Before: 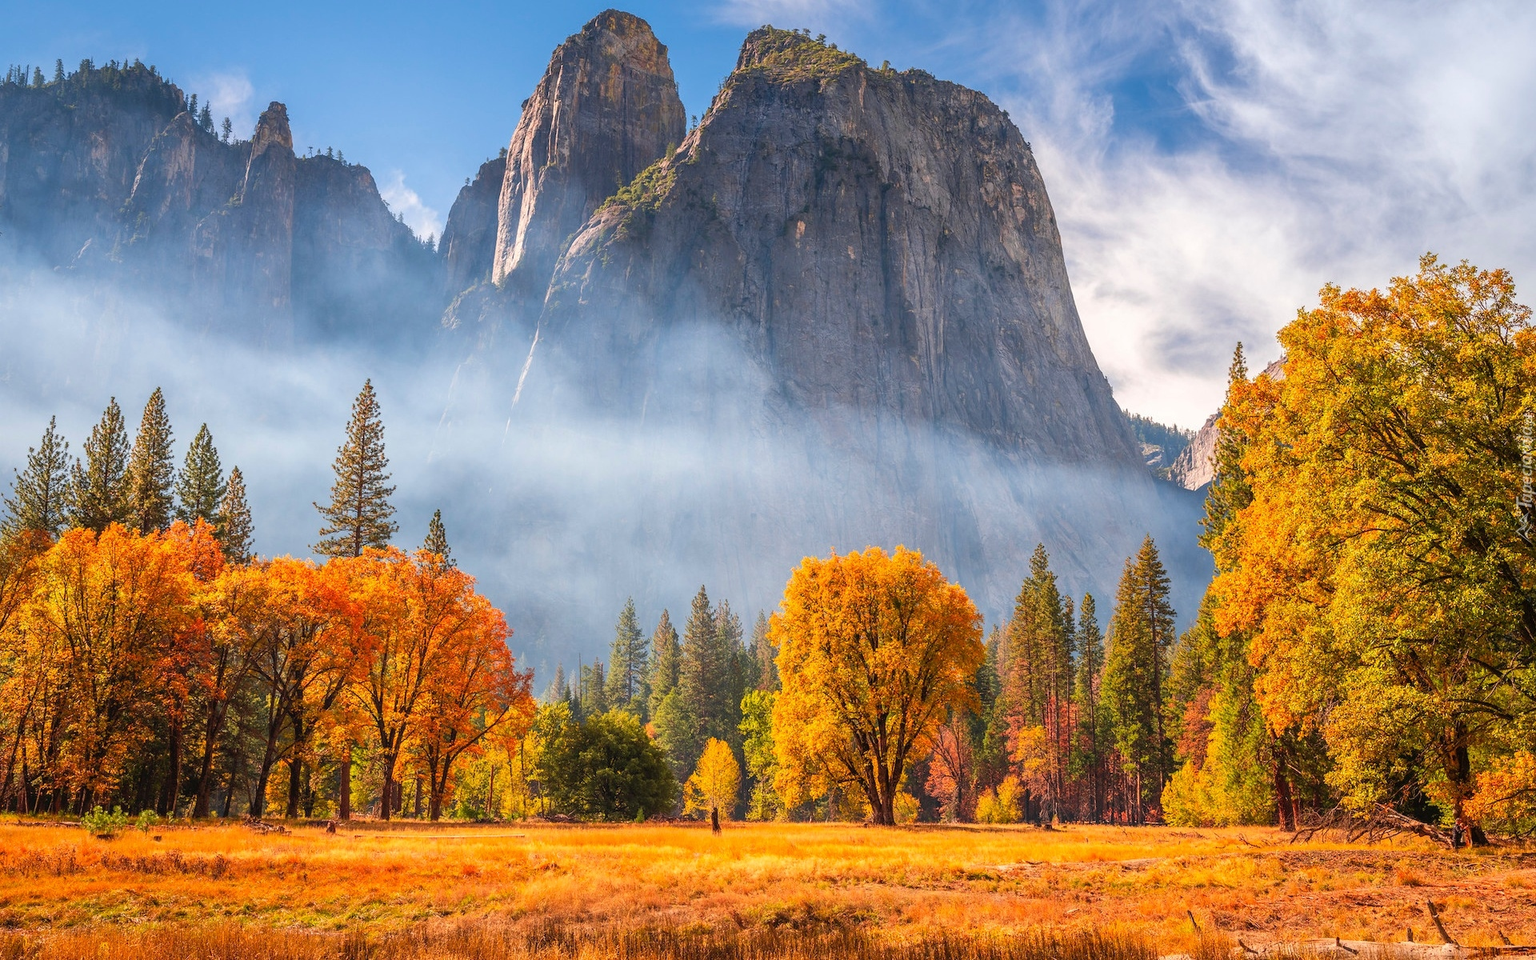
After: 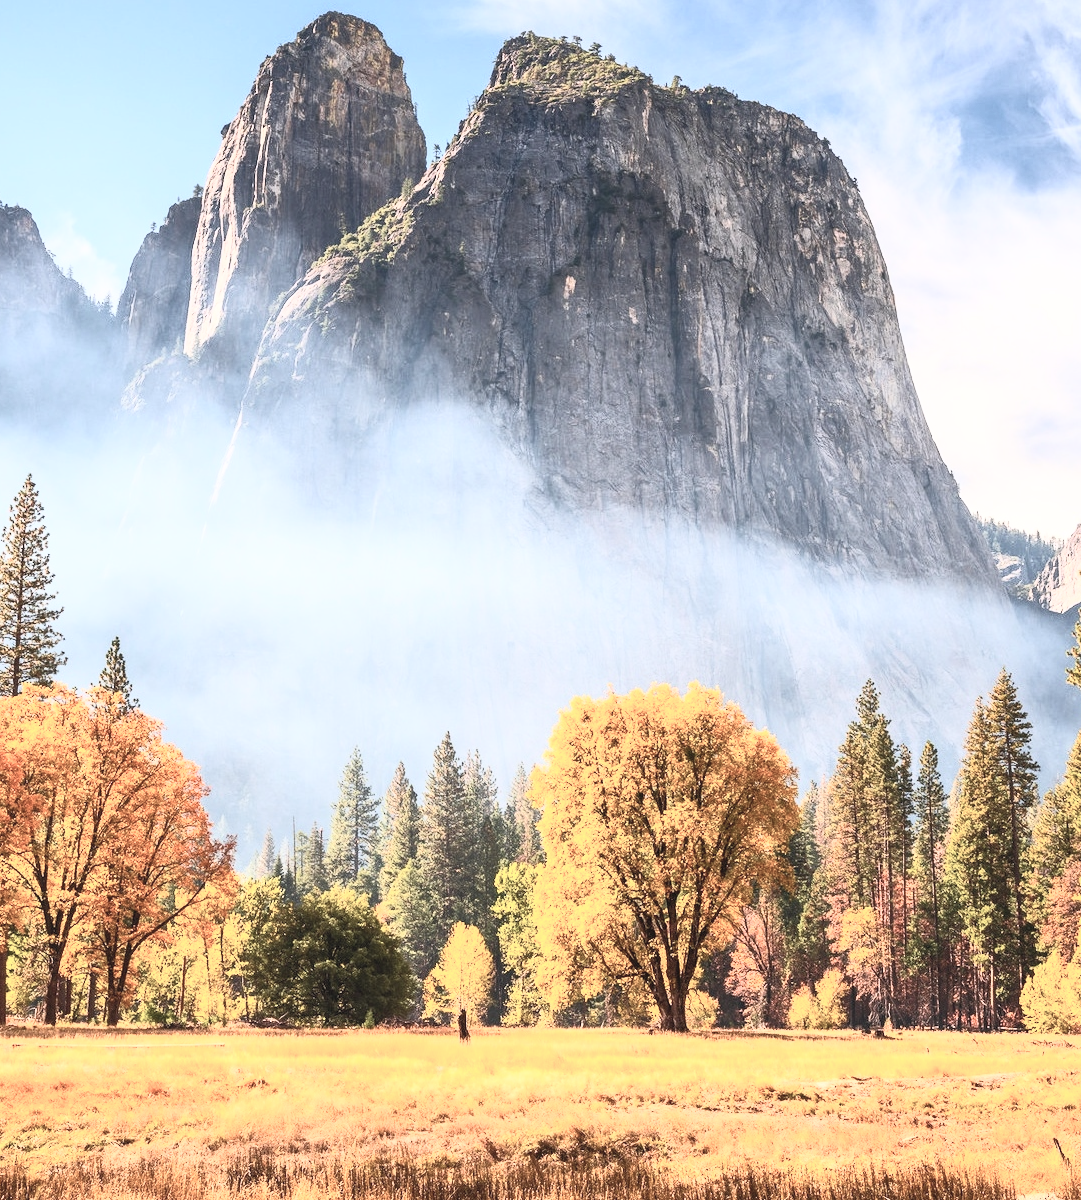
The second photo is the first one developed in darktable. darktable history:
contrast brightness saturation: contrast 0.562, brightness 0.566, saturation -0.325
crop and rotate: left 22.482%, right 21.195%
